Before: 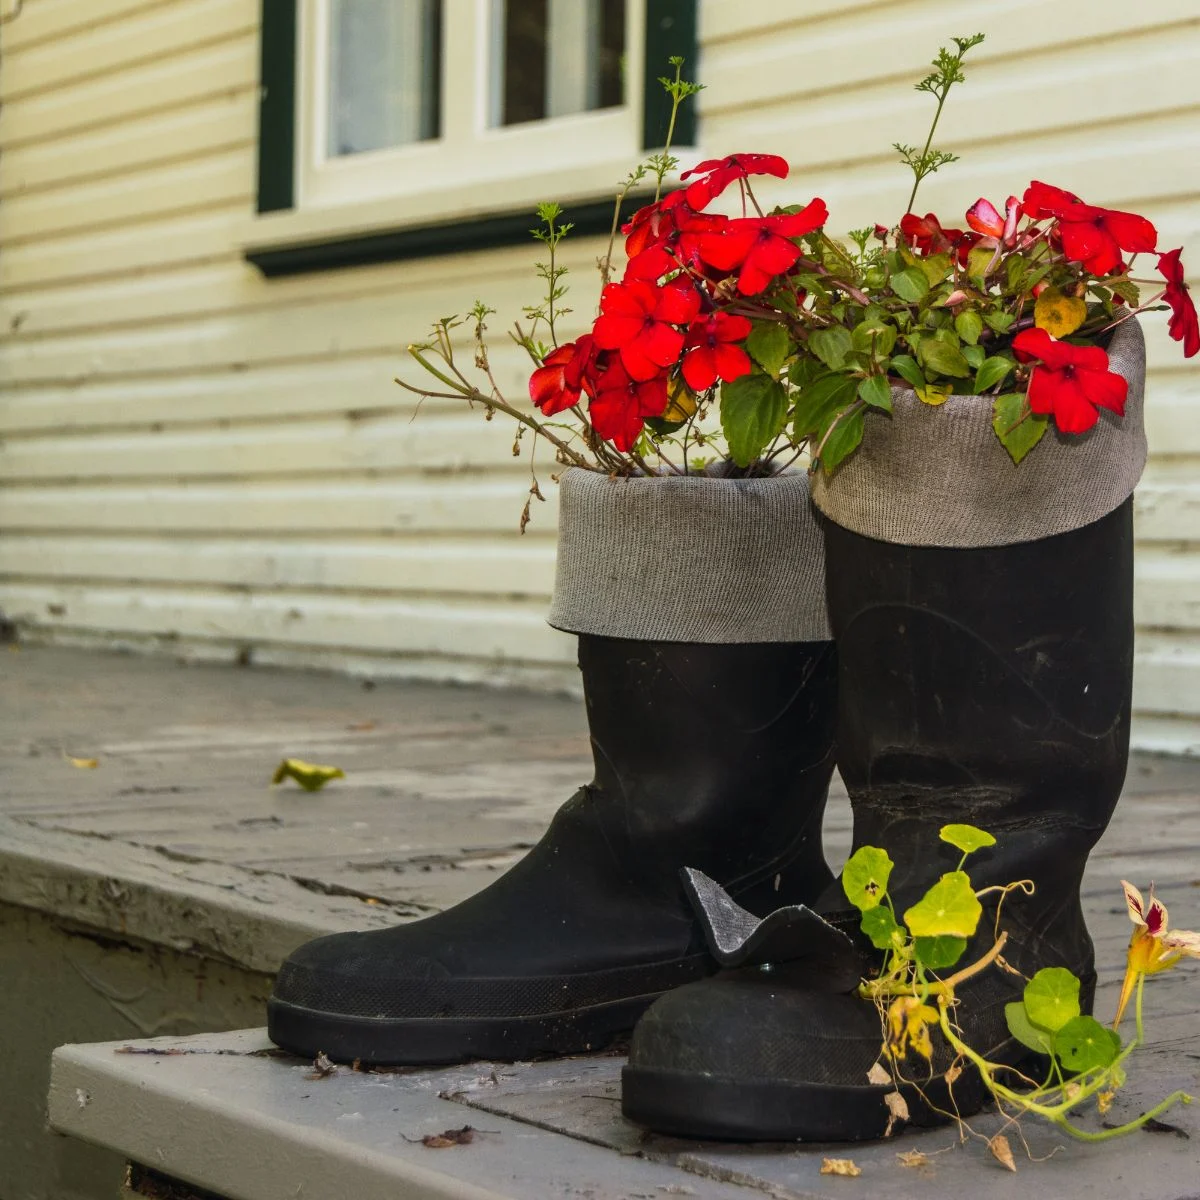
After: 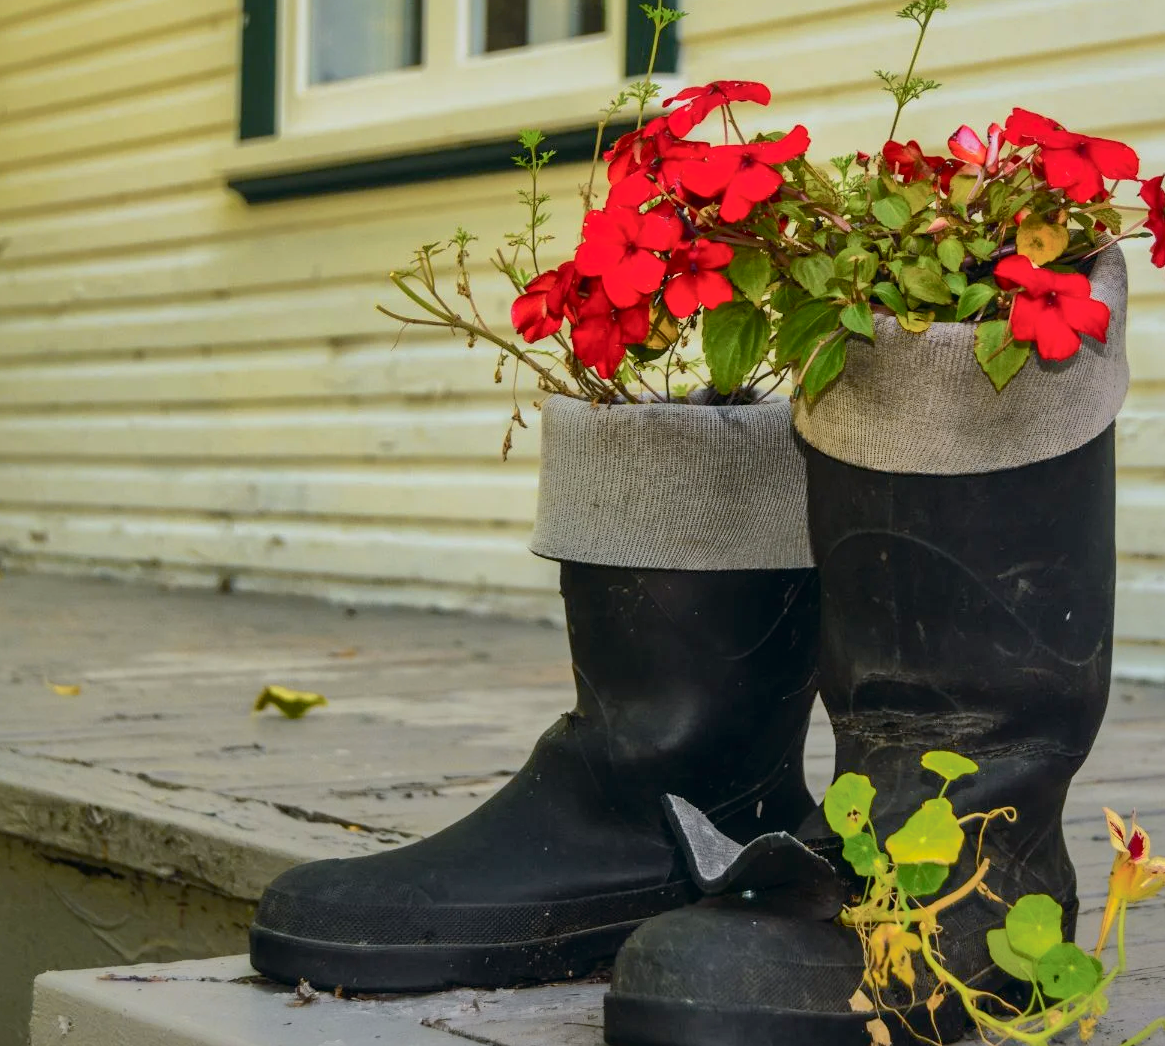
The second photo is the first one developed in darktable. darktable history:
shadows and highlights: highlights -60
crop: left 1.507%, top 6.147%, right 1.379%, bottom 6.637%
tone curve: curves: ch0 [(0, 0) (0.035, 0.017) (0.131, 0.108) (0.279, 0.279) (0.476, 0.554) (0.617, 0.693) (0.704, 0.77) (0.801, 0.854) (0.895, 0.927) (1, 0.976)]; ch1 [(0, 0) (0.318, 0.278) (0.444, 0.427) (0.493, 0.488) (0.508, 0.502) (0.534, 0.526) (0.562, 0.555) (0.645, 0.648) (0.746, 0.764) (1, 1)]; ch2 [(0, 0) (0.316, 0.292) (0.381, 0.37) (0.423, 0.448) (0.476, 0.482) (0.502, 0.495) (0.522, 0.518) (0.533, 0.532) (0.593, 0.622) (0.634, 0.663) (0.7, 0.7) (0.861, 0.808) (1, 0.951)], color space Lab, independent channels, preserve colors none
